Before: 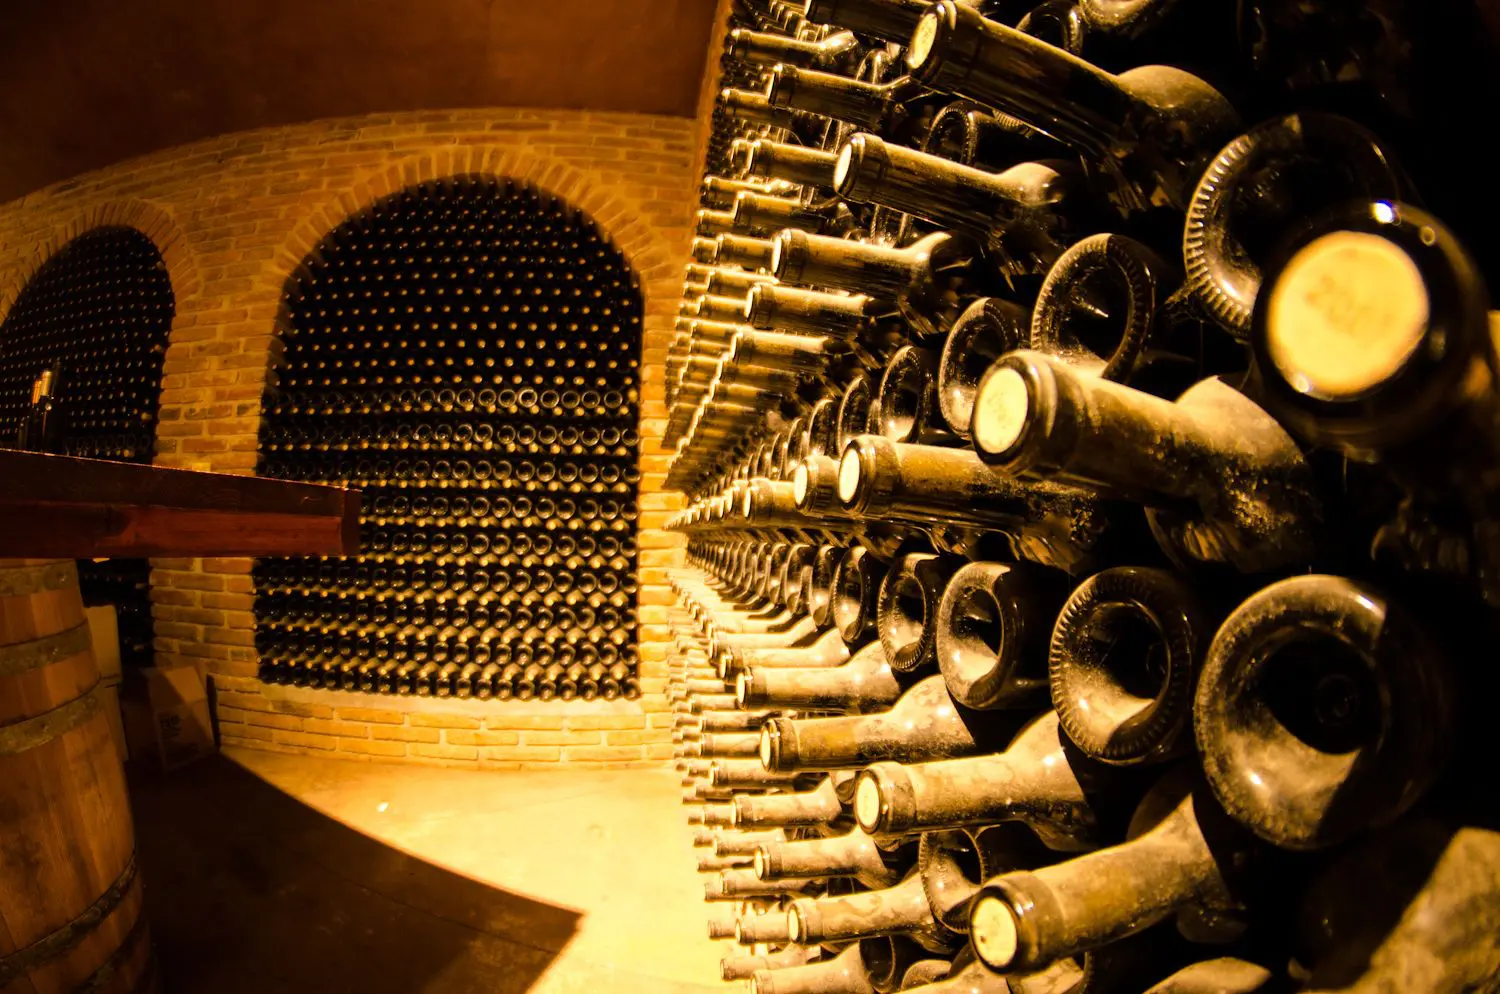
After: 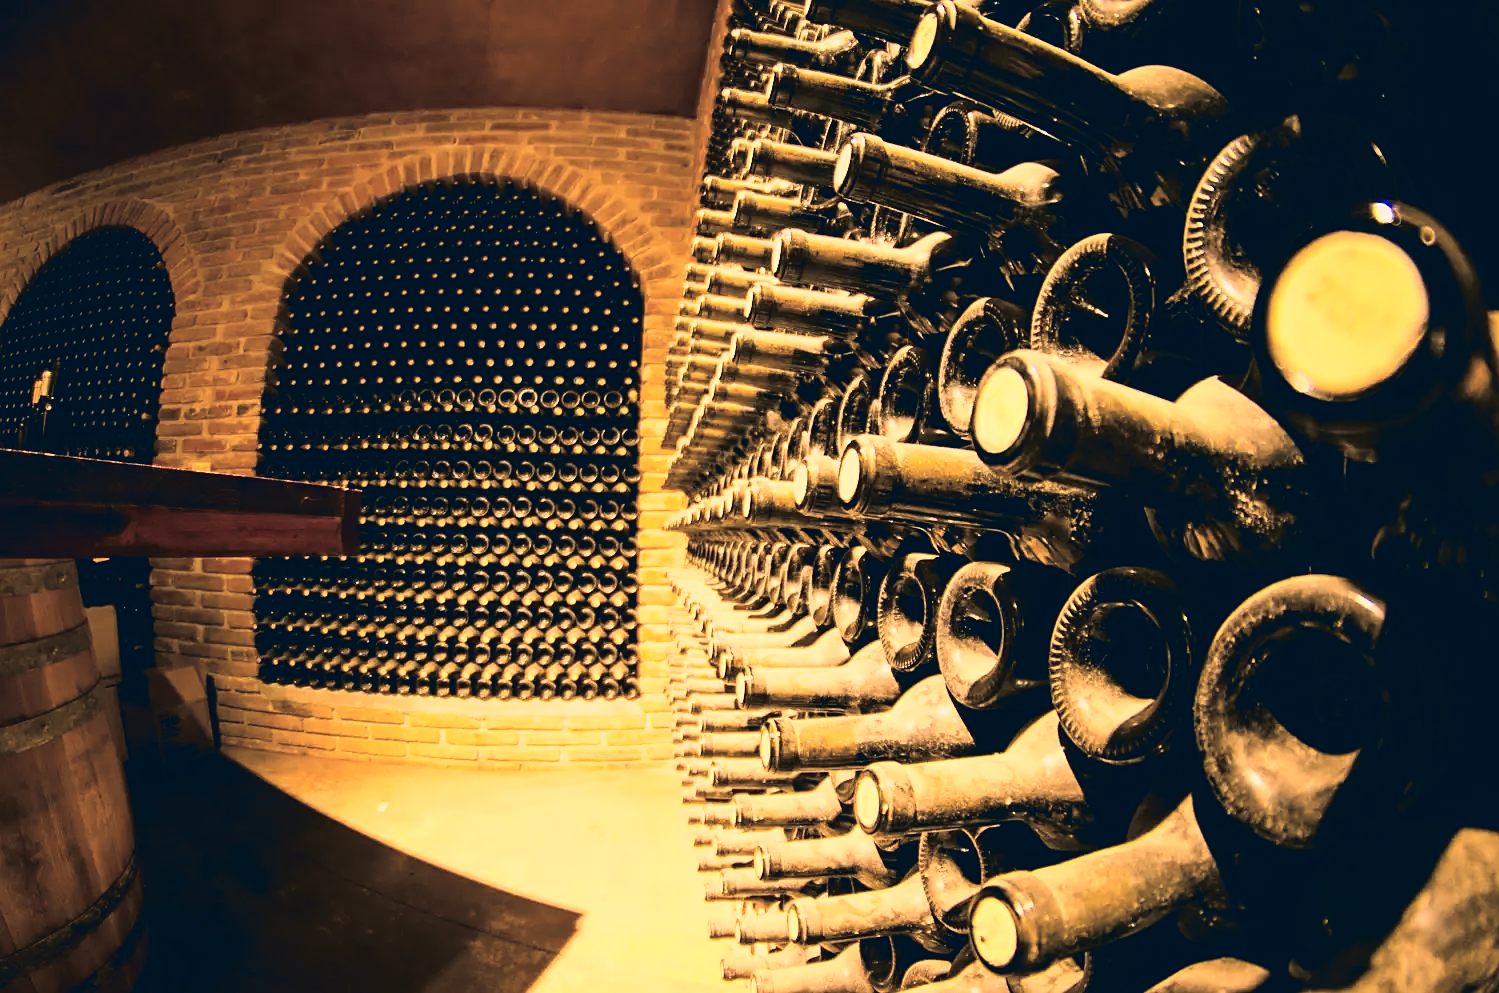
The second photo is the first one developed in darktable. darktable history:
sharpen: on, module defaults
tone curve: curves: ch0 [(0, 0.039) (0.104, 0.094) (0.285, 0.301) (0.673, 0.796) (0.845, 0.932) (0.994, 0.971)]; ch1 [(0, 0) (0.356, 0.385) (0.424, 0.405) (0.498, 0.502) (0.586, 0.57) (0.657, 0.642) (1, 1)]; ch2 [(0, 0) (0.424, 0.438) (0.46, 0.453) (0.515, 0.505) (0.557, 0.57) (0.612, 0.583) (0.722, 0.67) (1, 1)], color space Lab, independent channels, preserve colors none
color correction: highlights a* 10.36, highlights b* 14.02, shadows a* -10.3, shadows b* -14.93
